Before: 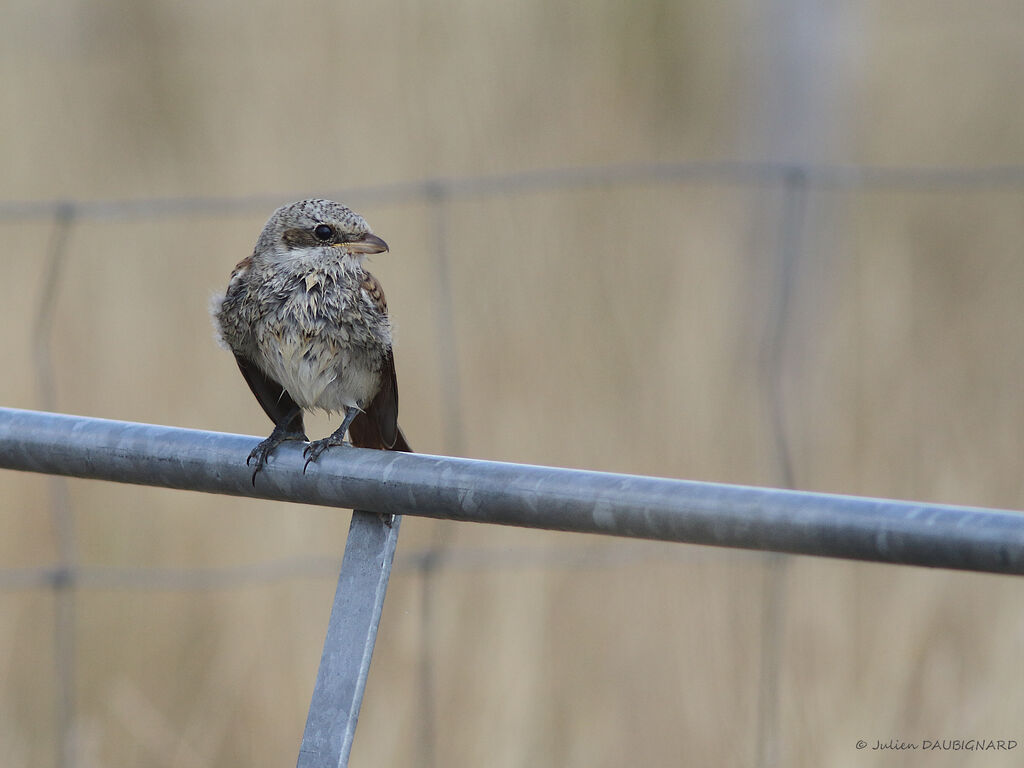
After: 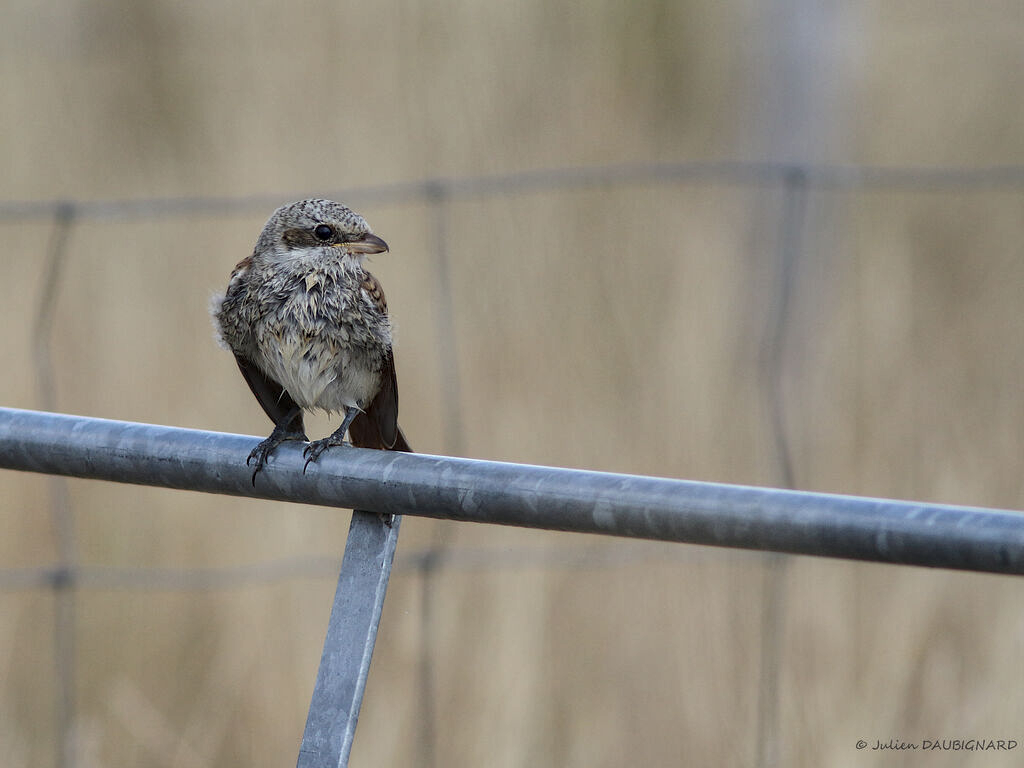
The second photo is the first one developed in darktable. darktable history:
shadows and highlights: soften with gaussian
local contrast: detail 130%
